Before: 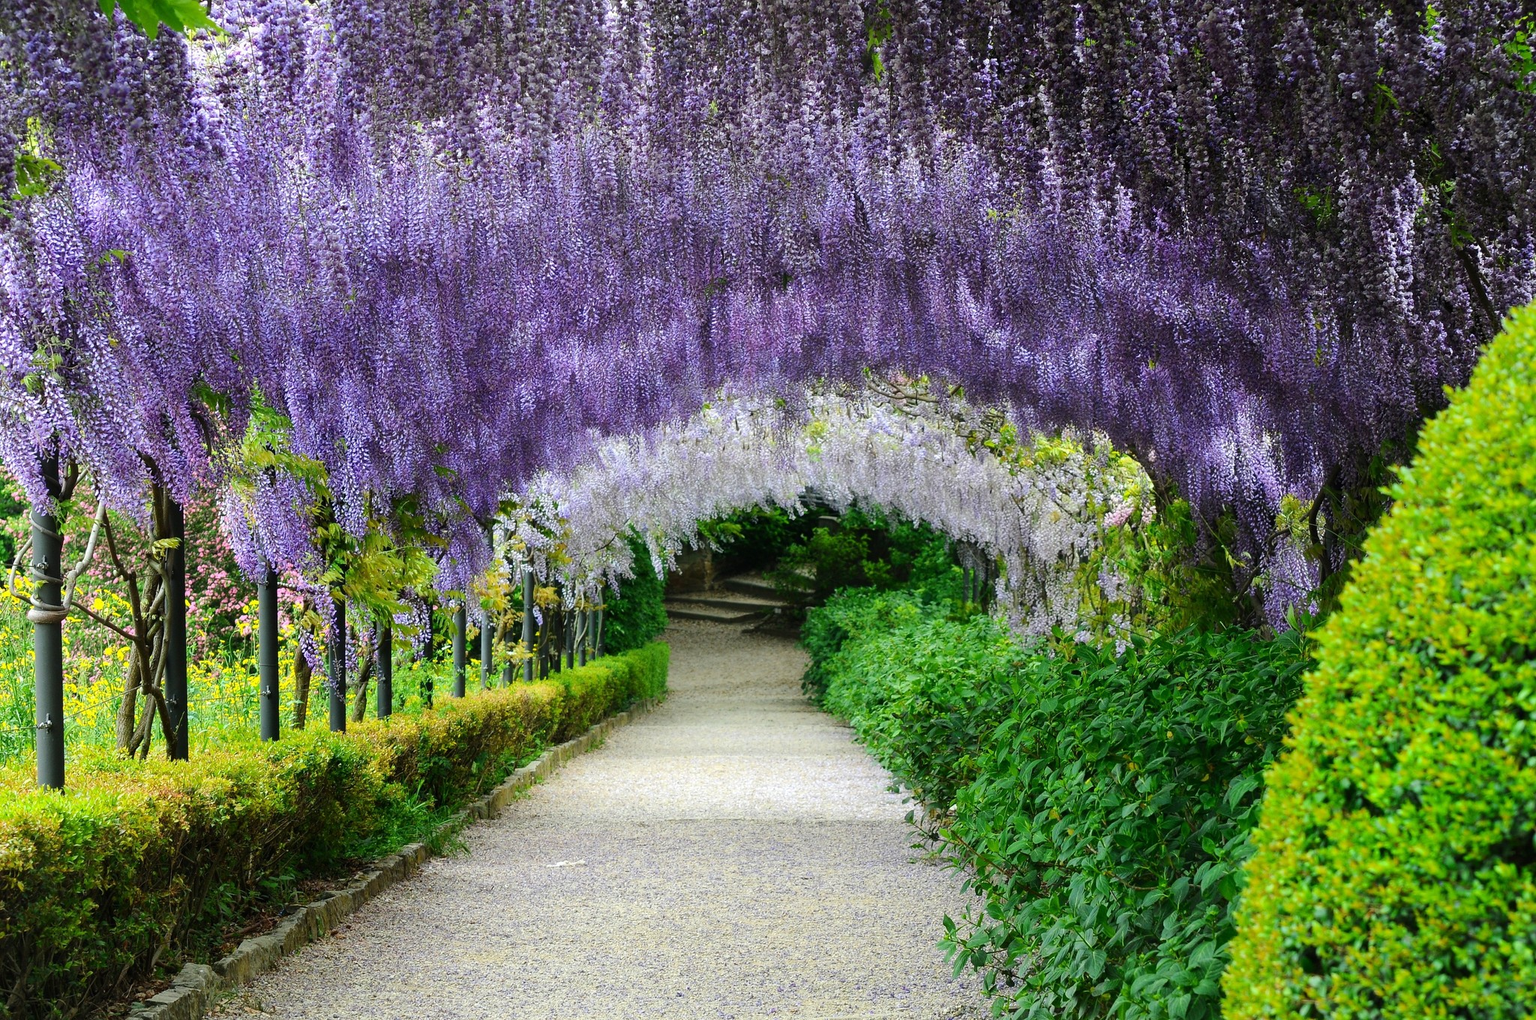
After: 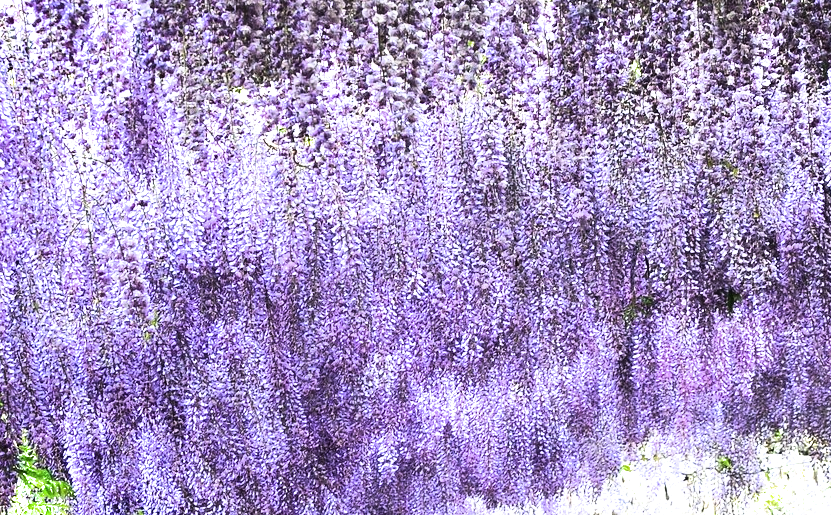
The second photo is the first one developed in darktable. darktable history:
crop: left 15.452%, top 5.459%, right 43.956%, bottom 56.62%
filmic rgb: black relative exposure -16 EV, white relative exposure 2.93 EV, hardness 10.04, color science v6 (2022)
tone equalizer: -8 EV -1.08 EV, -7 EV -1.01 EV, -6 EV -0.867 EV, -5 EV -0.578 EV, -3 EV 0.578 EV, -2 EV 0.867 EV, -1 EV 1.01 EV, +0 EV 1.08 EV, edges refinement/feathering 500, mask exposure compensation -1.57 EV, preserve details no
exposure: black level correction 0, exposure 0.7 EV, compensate exposure bias true, compensate highlight preservation false
color correction: highlights a* -0.182, highlights b* -0.124
